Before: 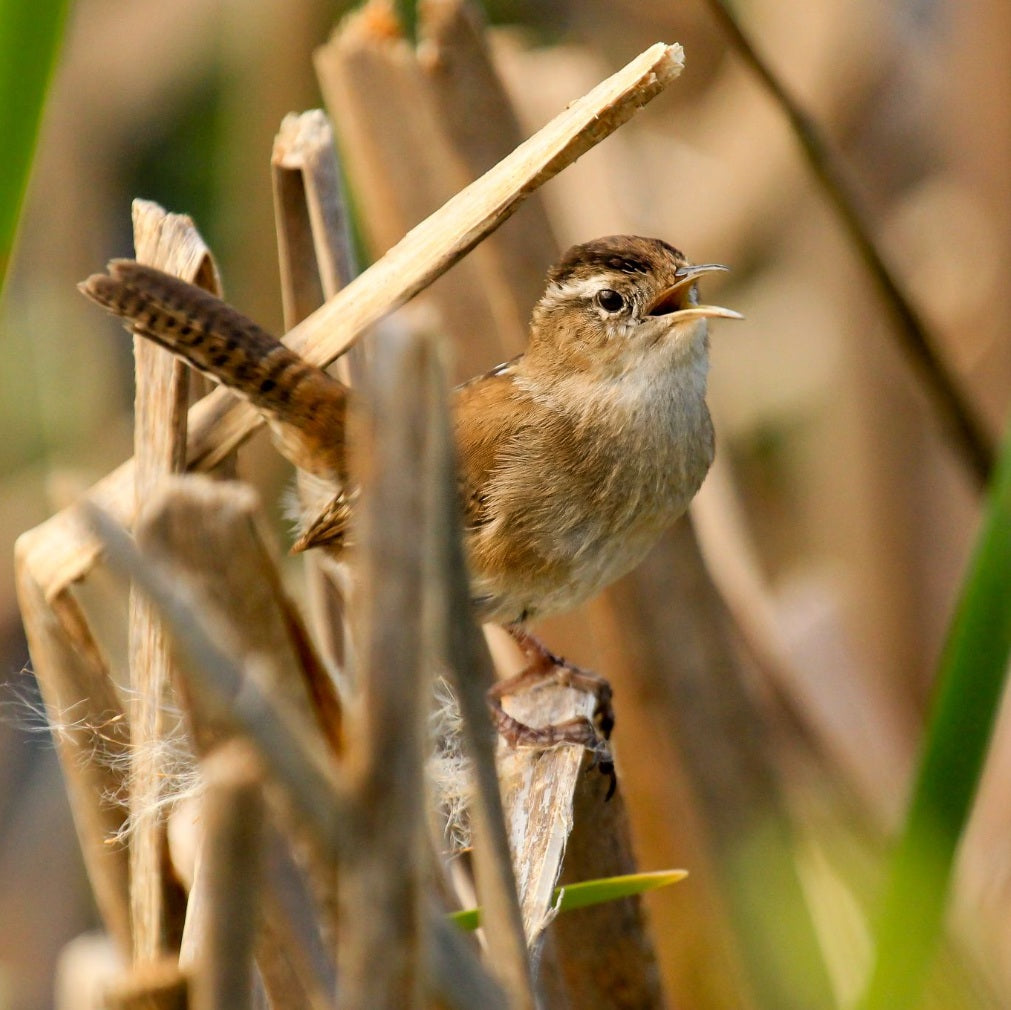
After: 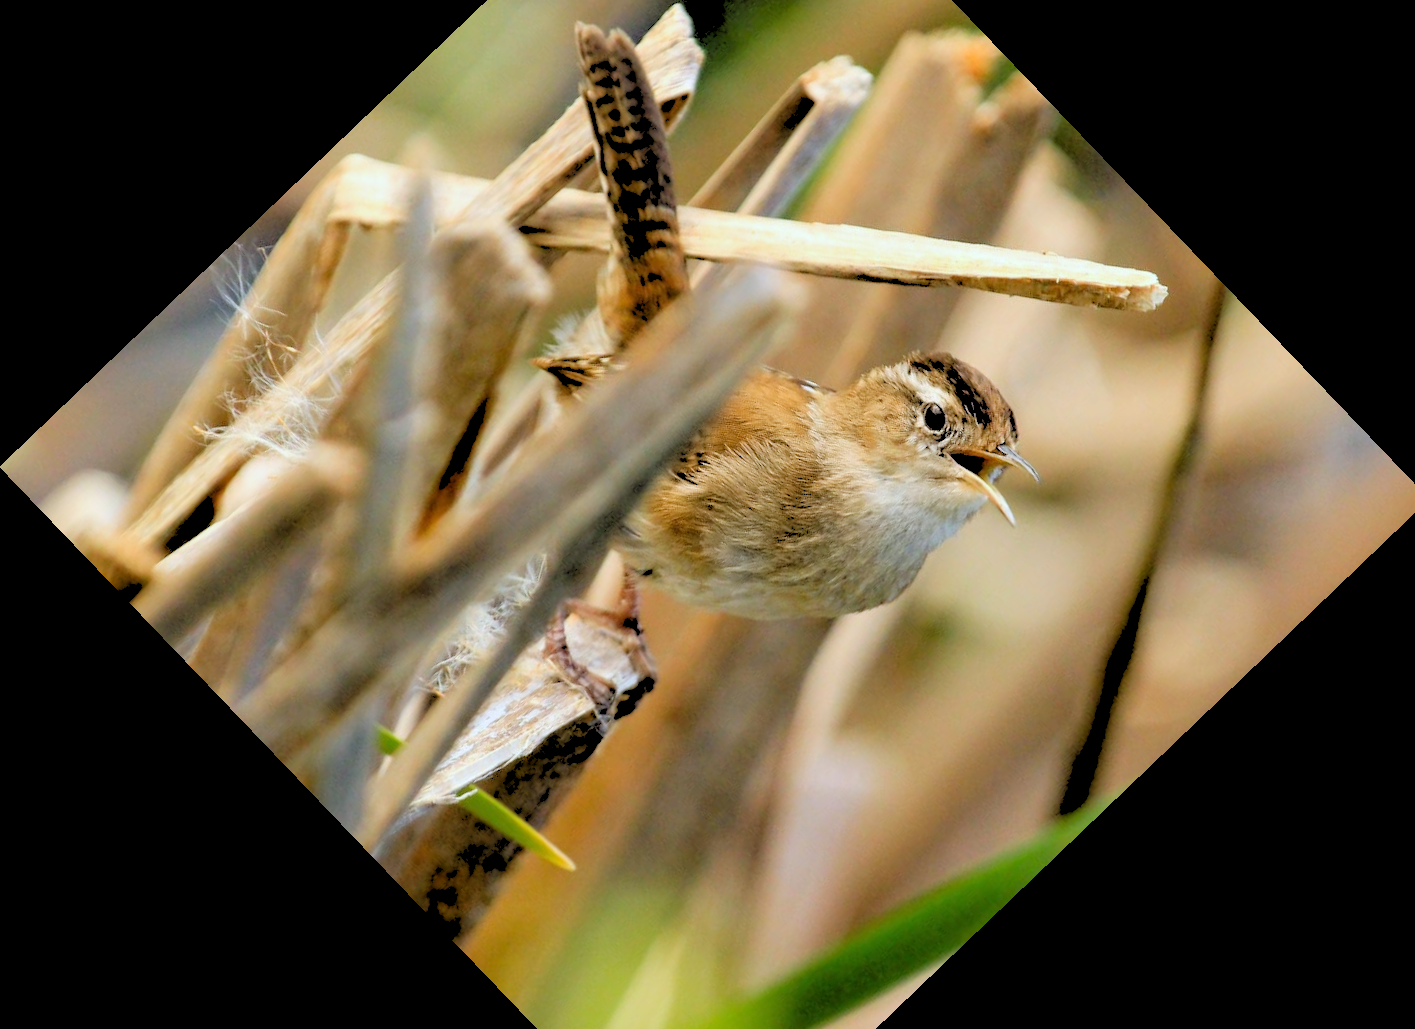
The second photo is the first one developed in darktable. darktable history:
white balance: red 0.924, blue 1.095
crop and rotate: angle -46.26°, top 16.234%, right 0.912%, bottom 11.704%
rgb levels: levels [[0.027, 0.429, 0.996], [0, 0.5, 1], [0, 0.5, 1]]
